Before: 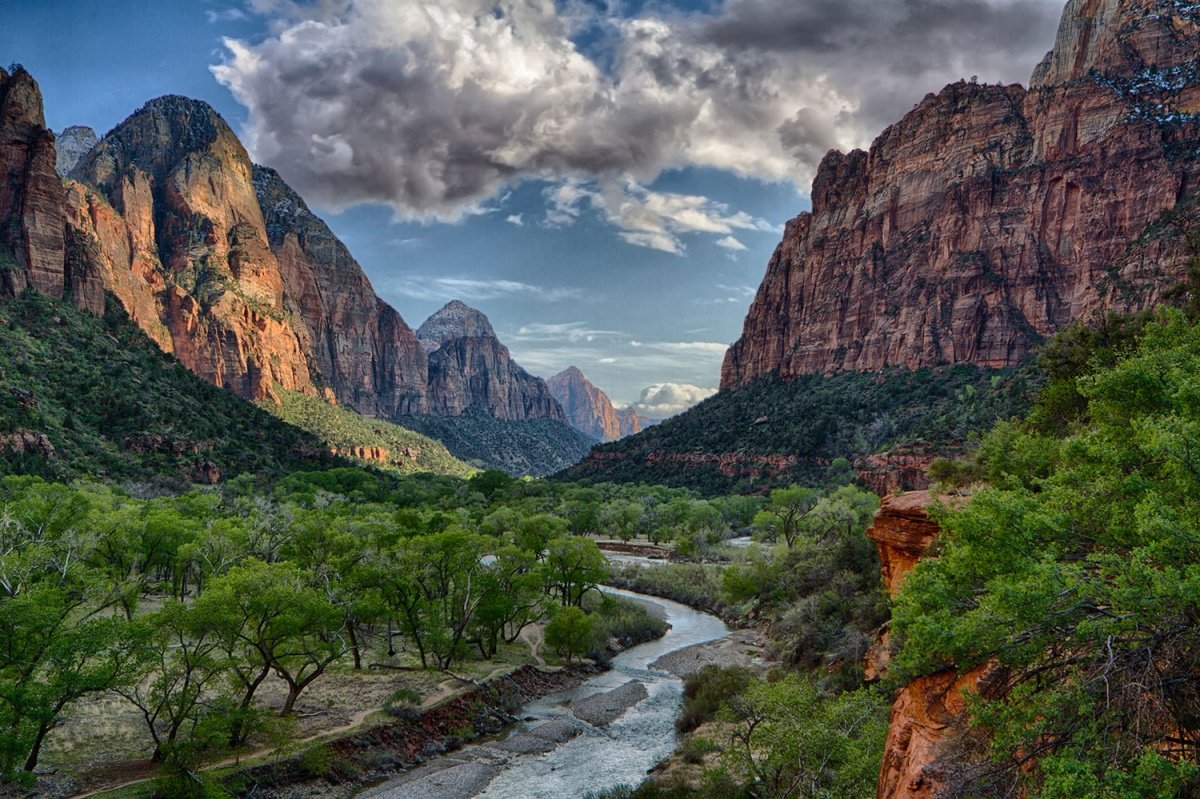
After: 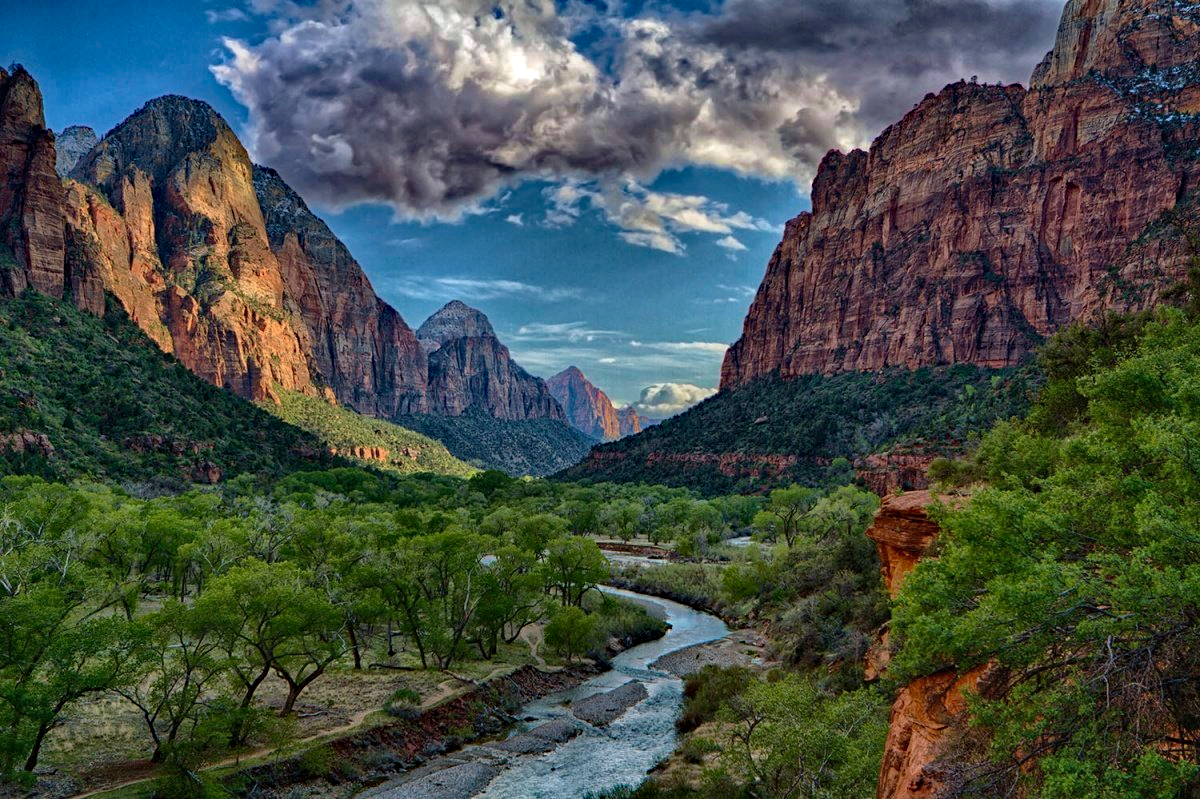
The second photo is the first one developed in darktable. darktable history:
haze removal: strength 0.53, distance 0.925, compatibility mode true, adaptive false
velvia: on, module defaults
